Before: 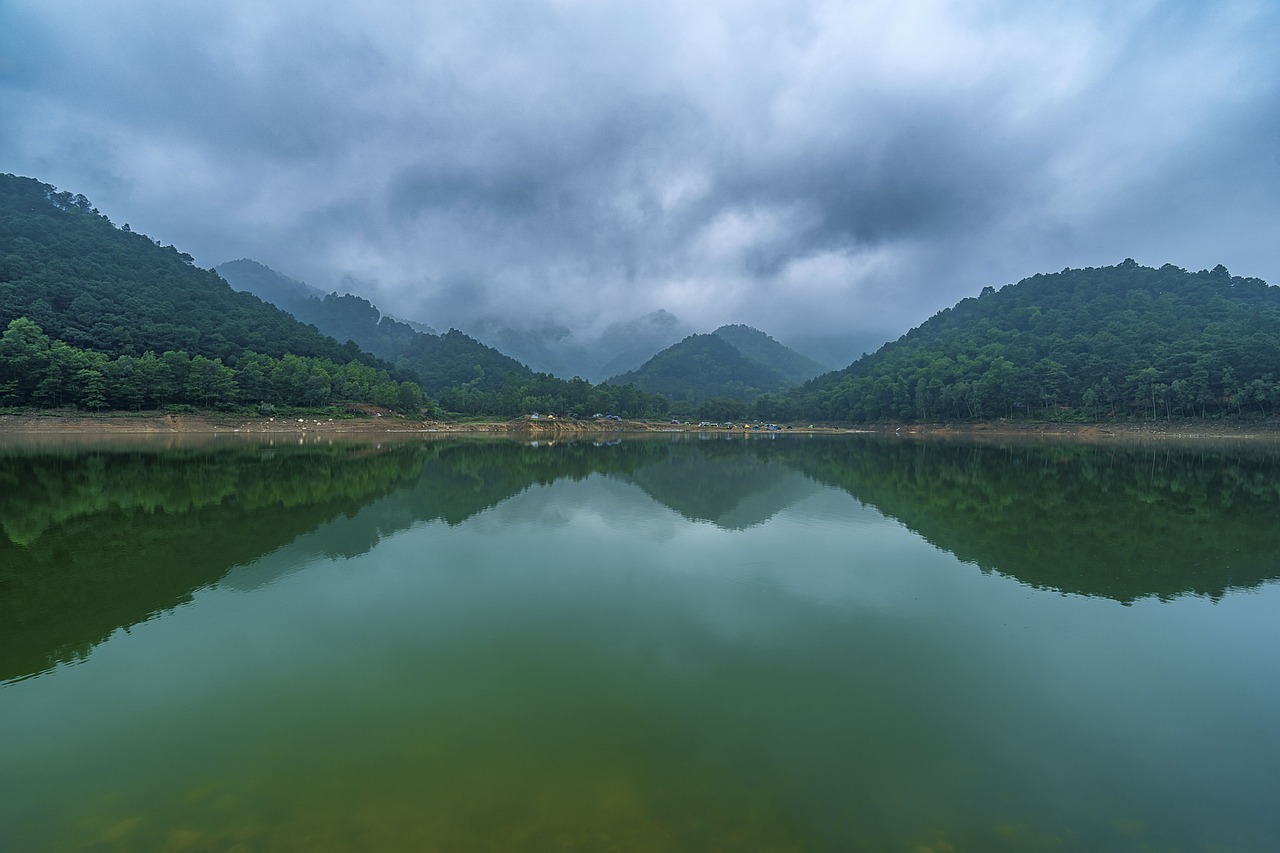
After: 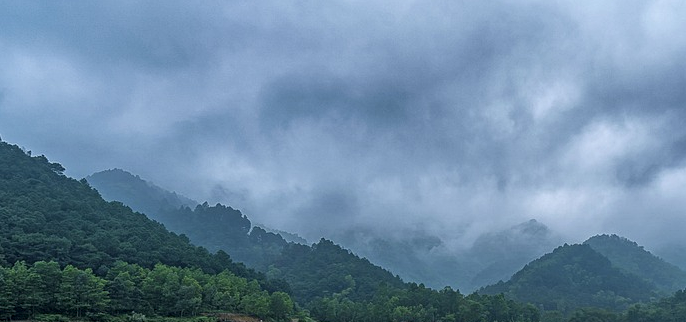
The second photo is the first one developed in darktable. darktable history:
crop: left 10.121%, top 10.631%, right 36.218%, bottom 51.526%
local contrast: on, module defaults
